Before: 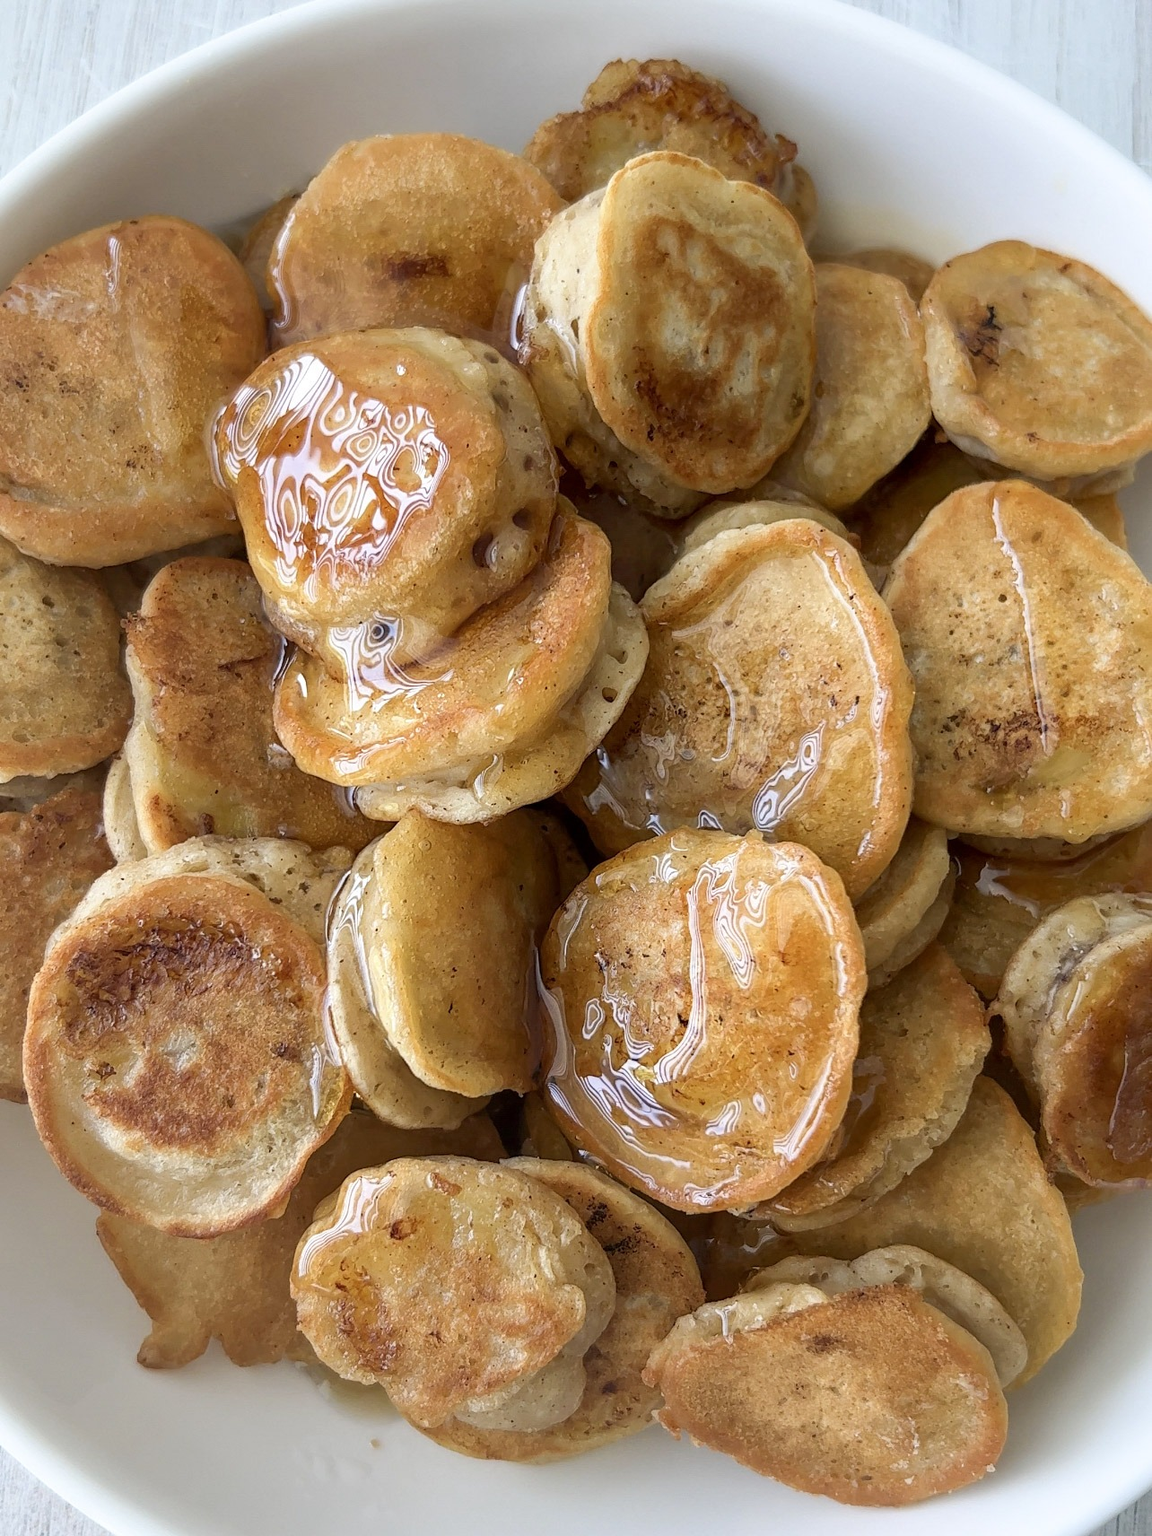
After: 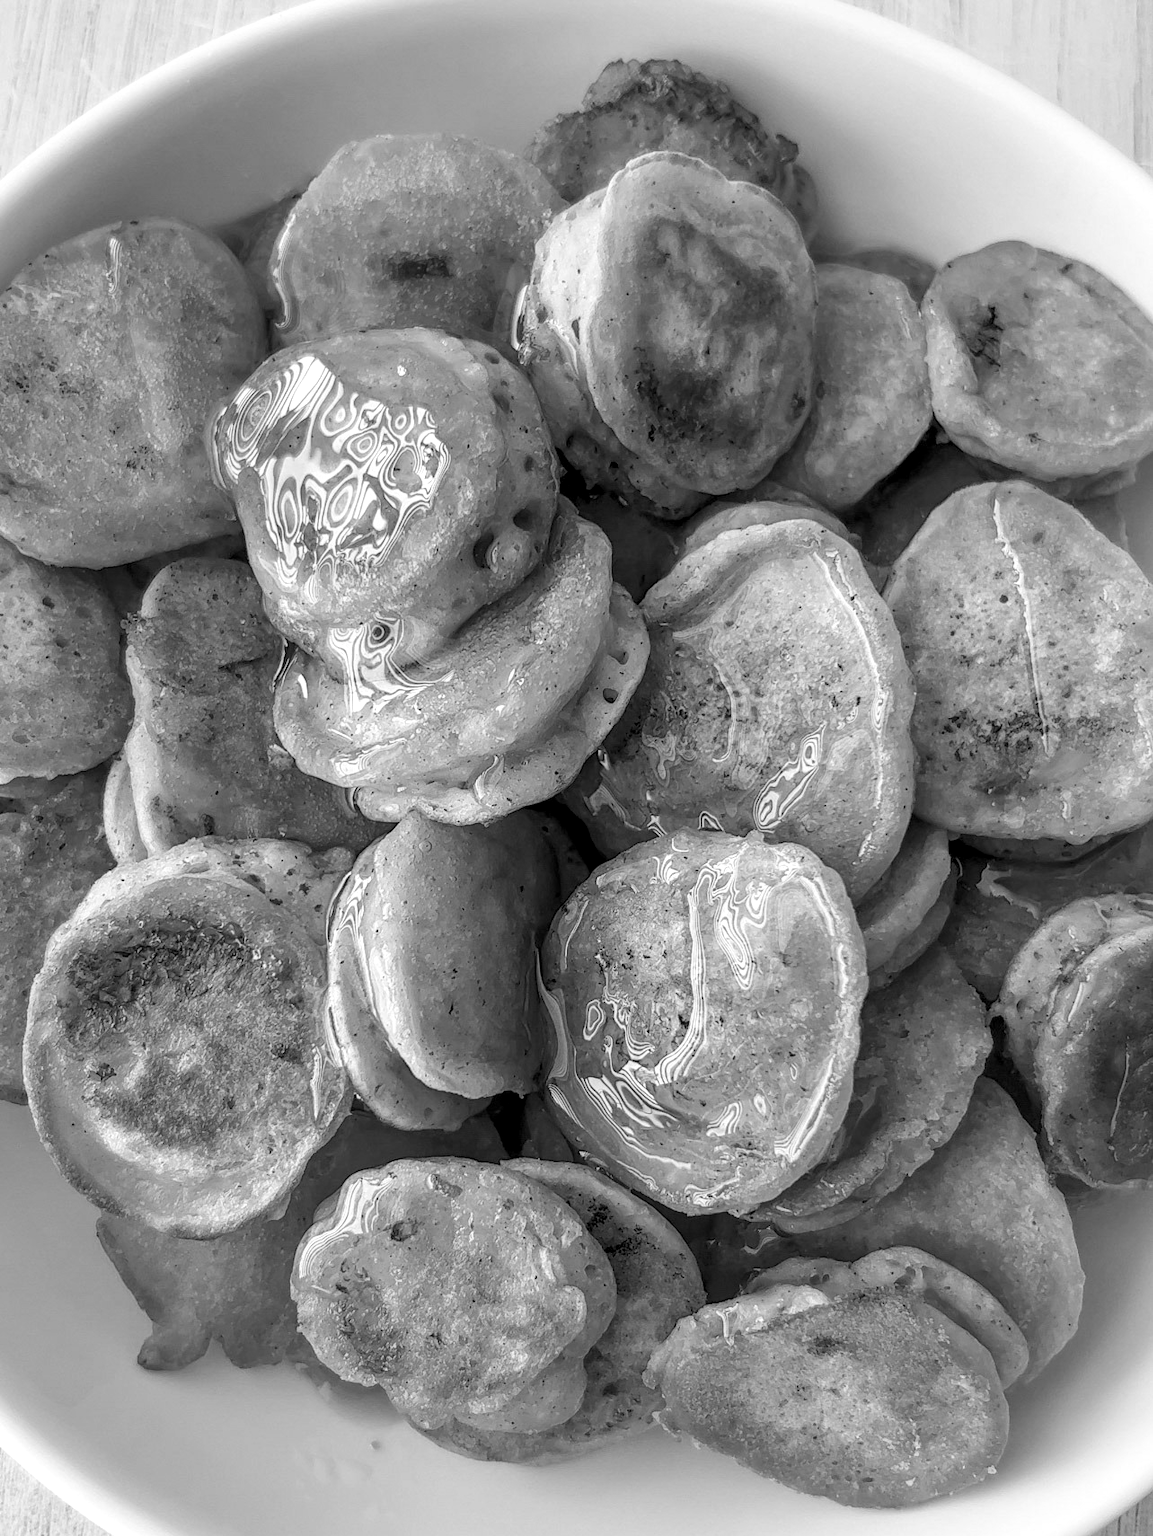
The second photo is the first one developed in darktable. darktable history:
monochrome: on, module defaults
crop: bottom 0.071%
local contrast: on, module defaults
